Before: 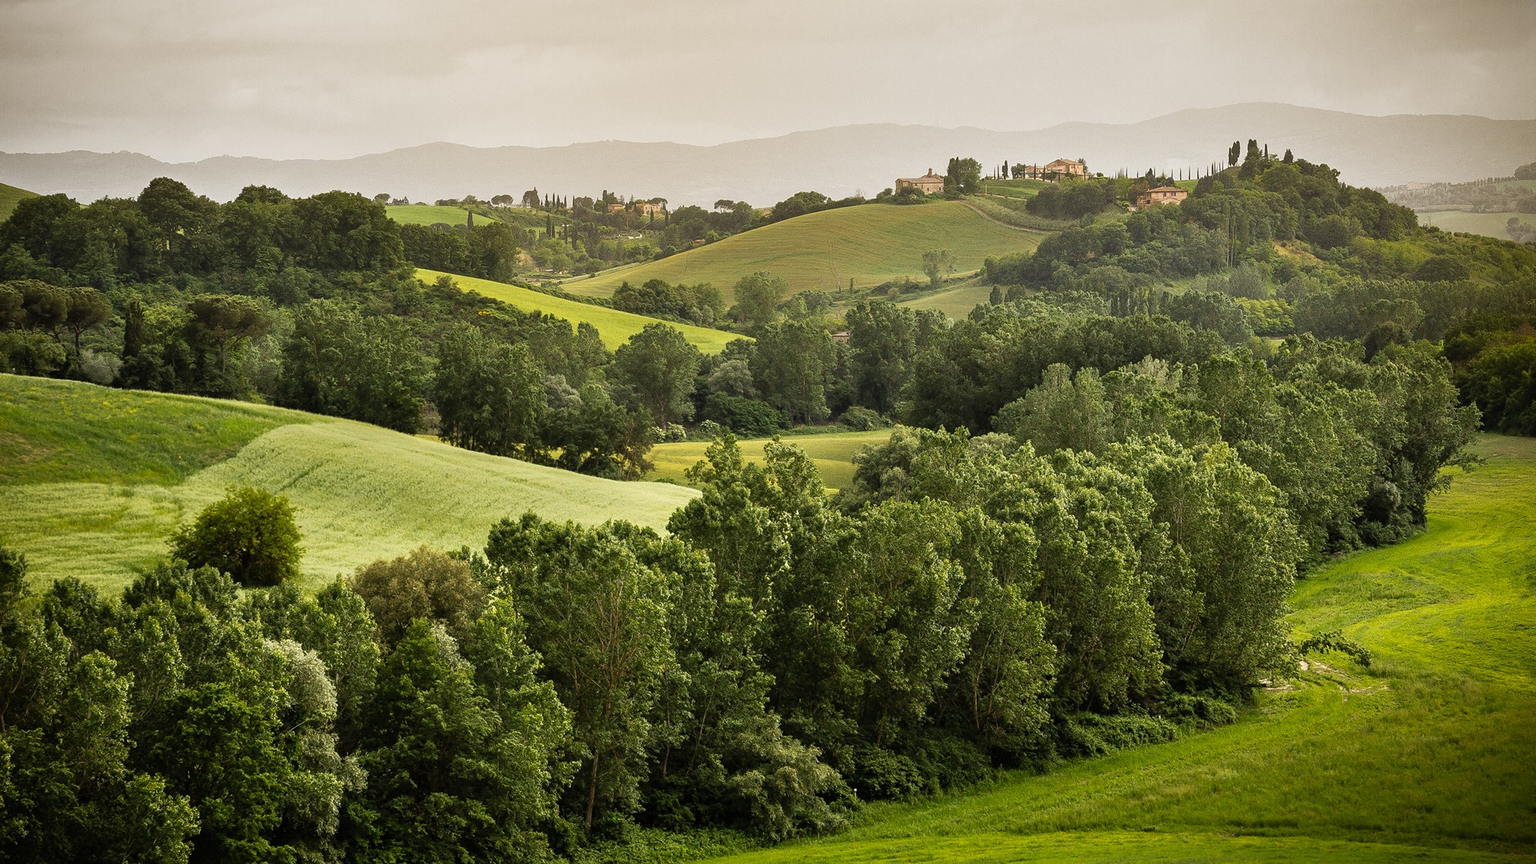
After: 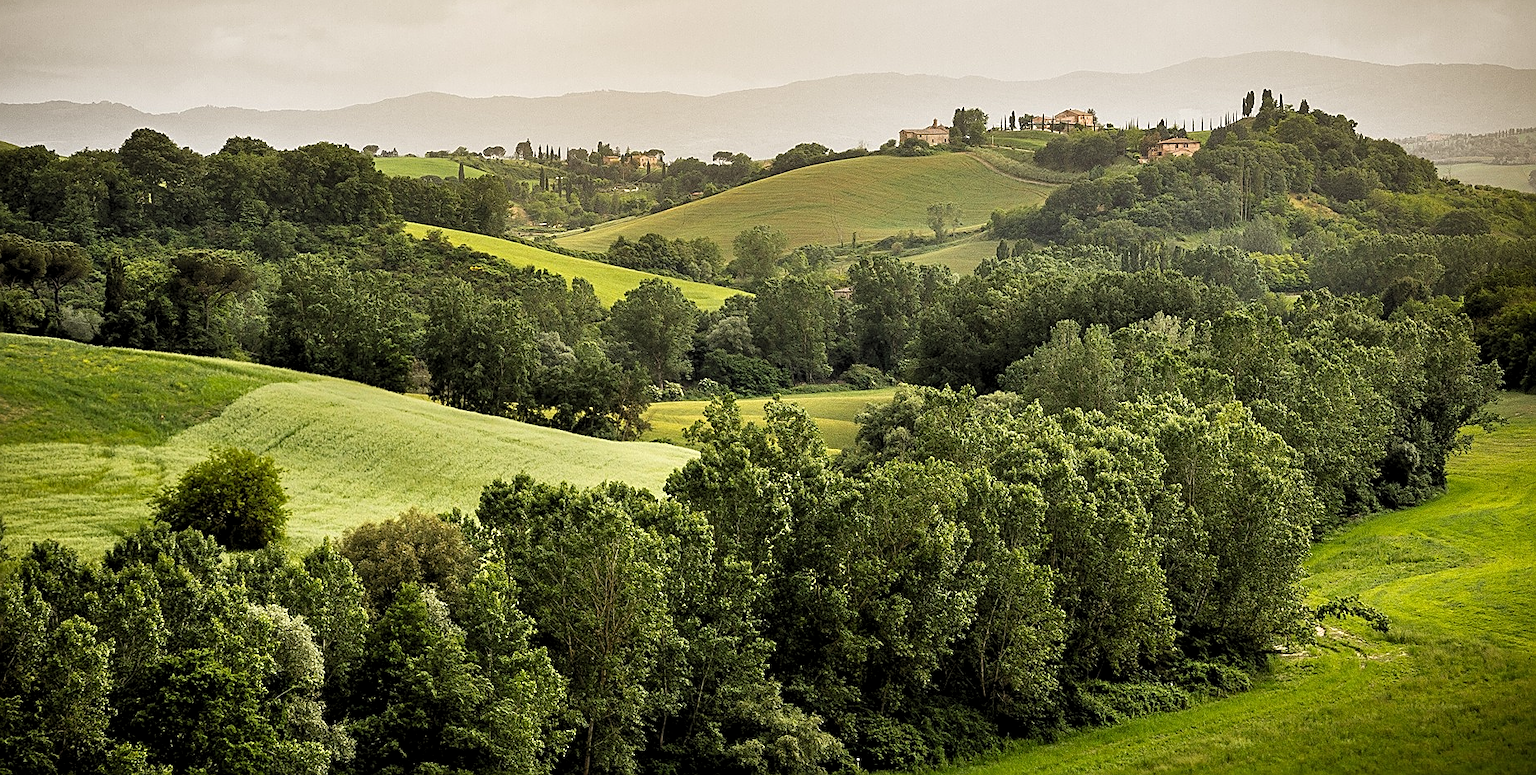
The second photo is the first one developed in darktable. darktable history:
sharpen: amount 0.55
levels: levels [0.073, 0.497, 0.972]
crop: left 1.507%, top 6.147%, right 1.379%, bottom 6.637%
